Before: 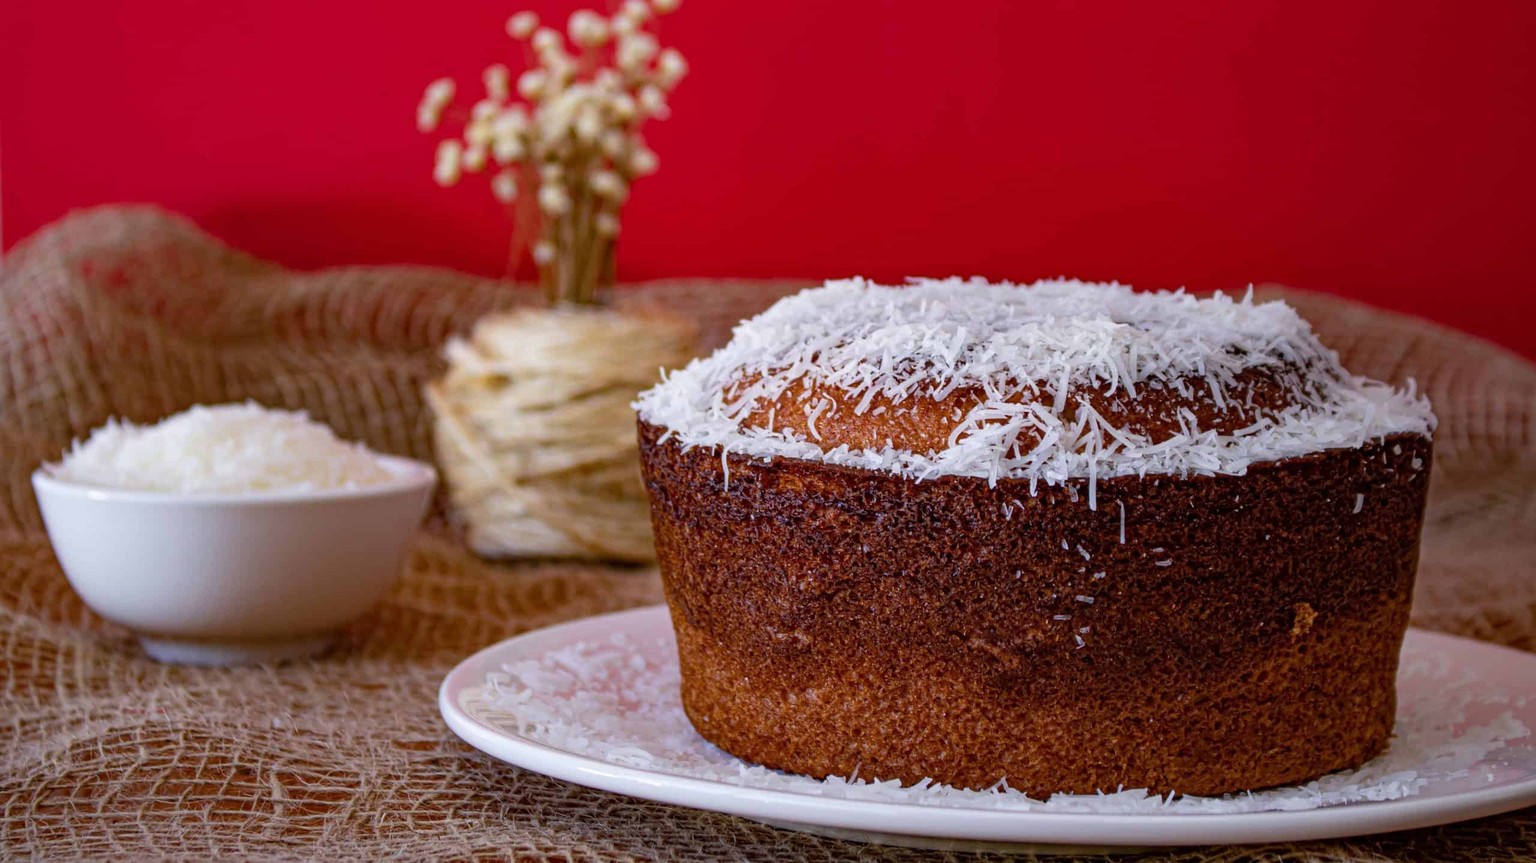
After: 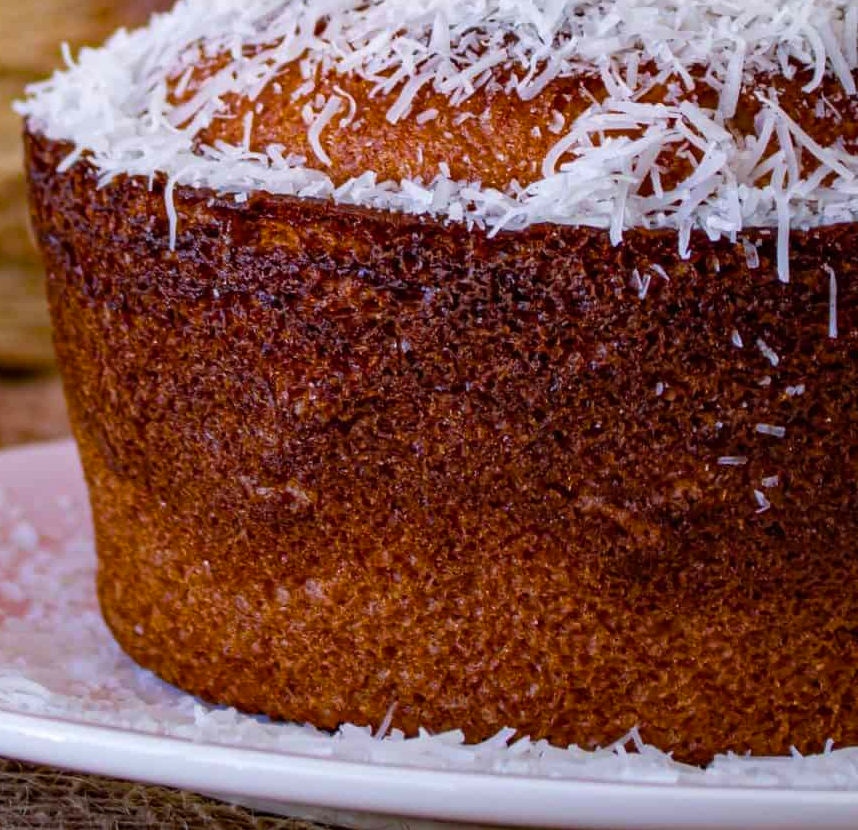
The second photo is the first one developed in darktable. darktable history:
color balance rgb: perceptual saturation grading › global saturation 10.073%, global vibrance 27.596%
crop: left 40.561%, top 39.593%, right 25.896%, bottom 2.71%
